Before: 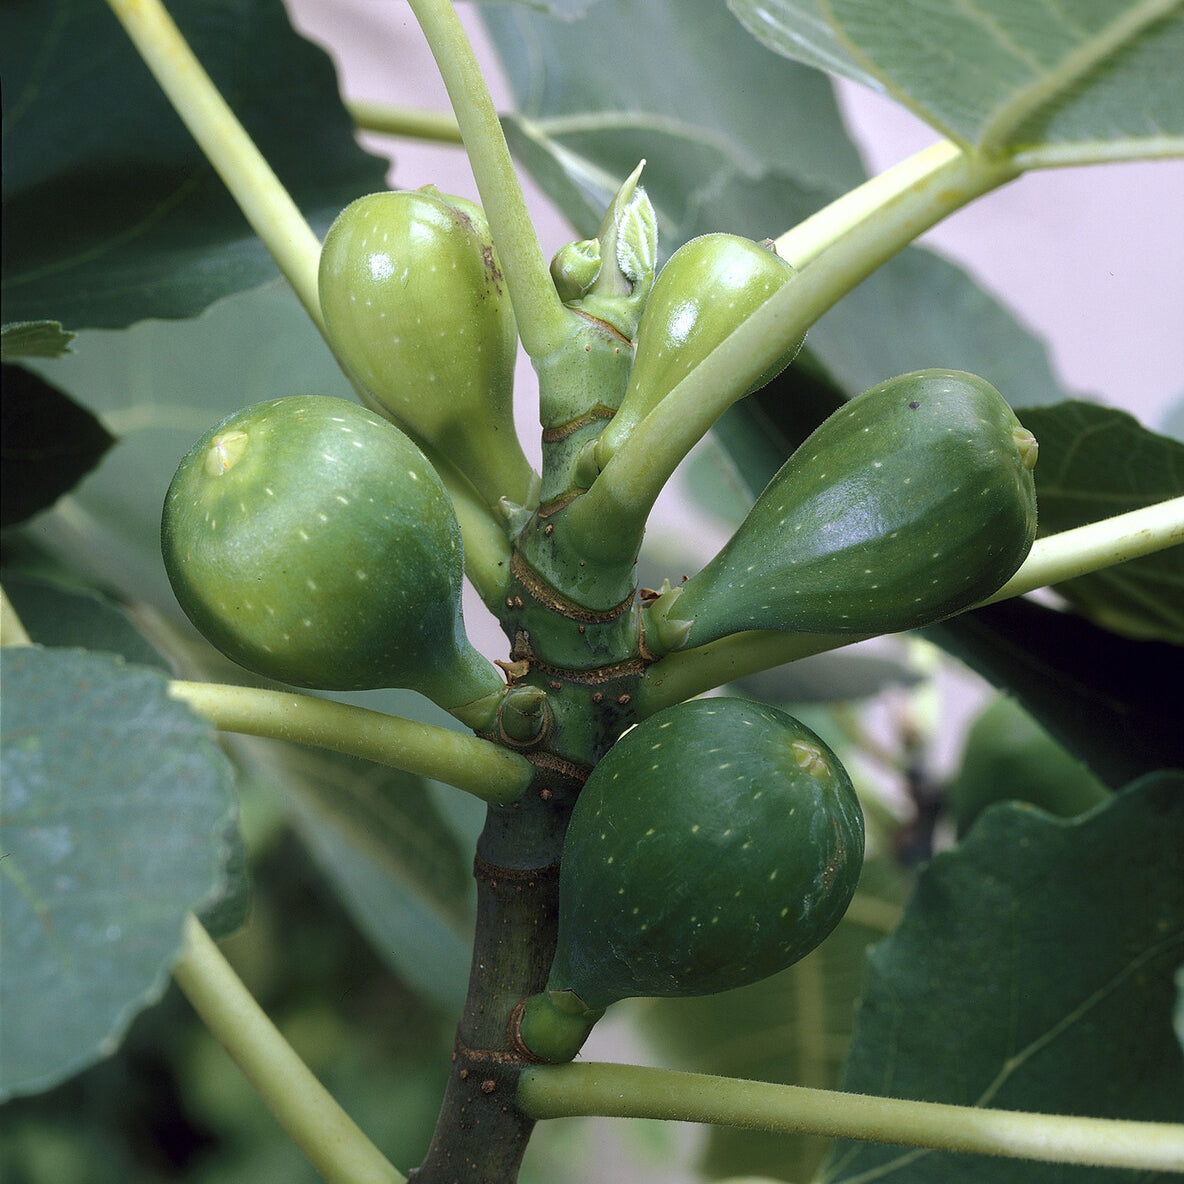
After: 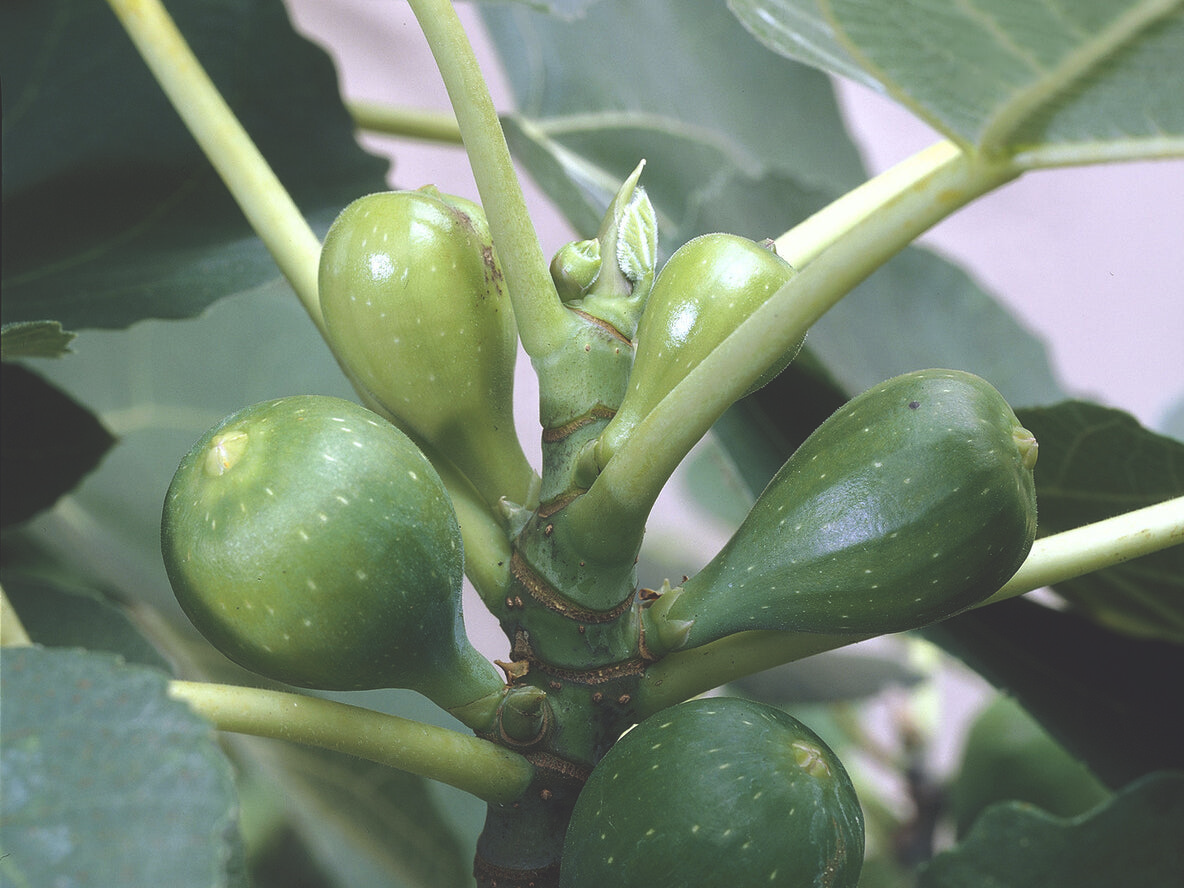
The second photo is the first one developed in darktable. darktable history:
exposure: black level correction -0.027, compensate highlight preservation false
crop: bottom 24.984%
